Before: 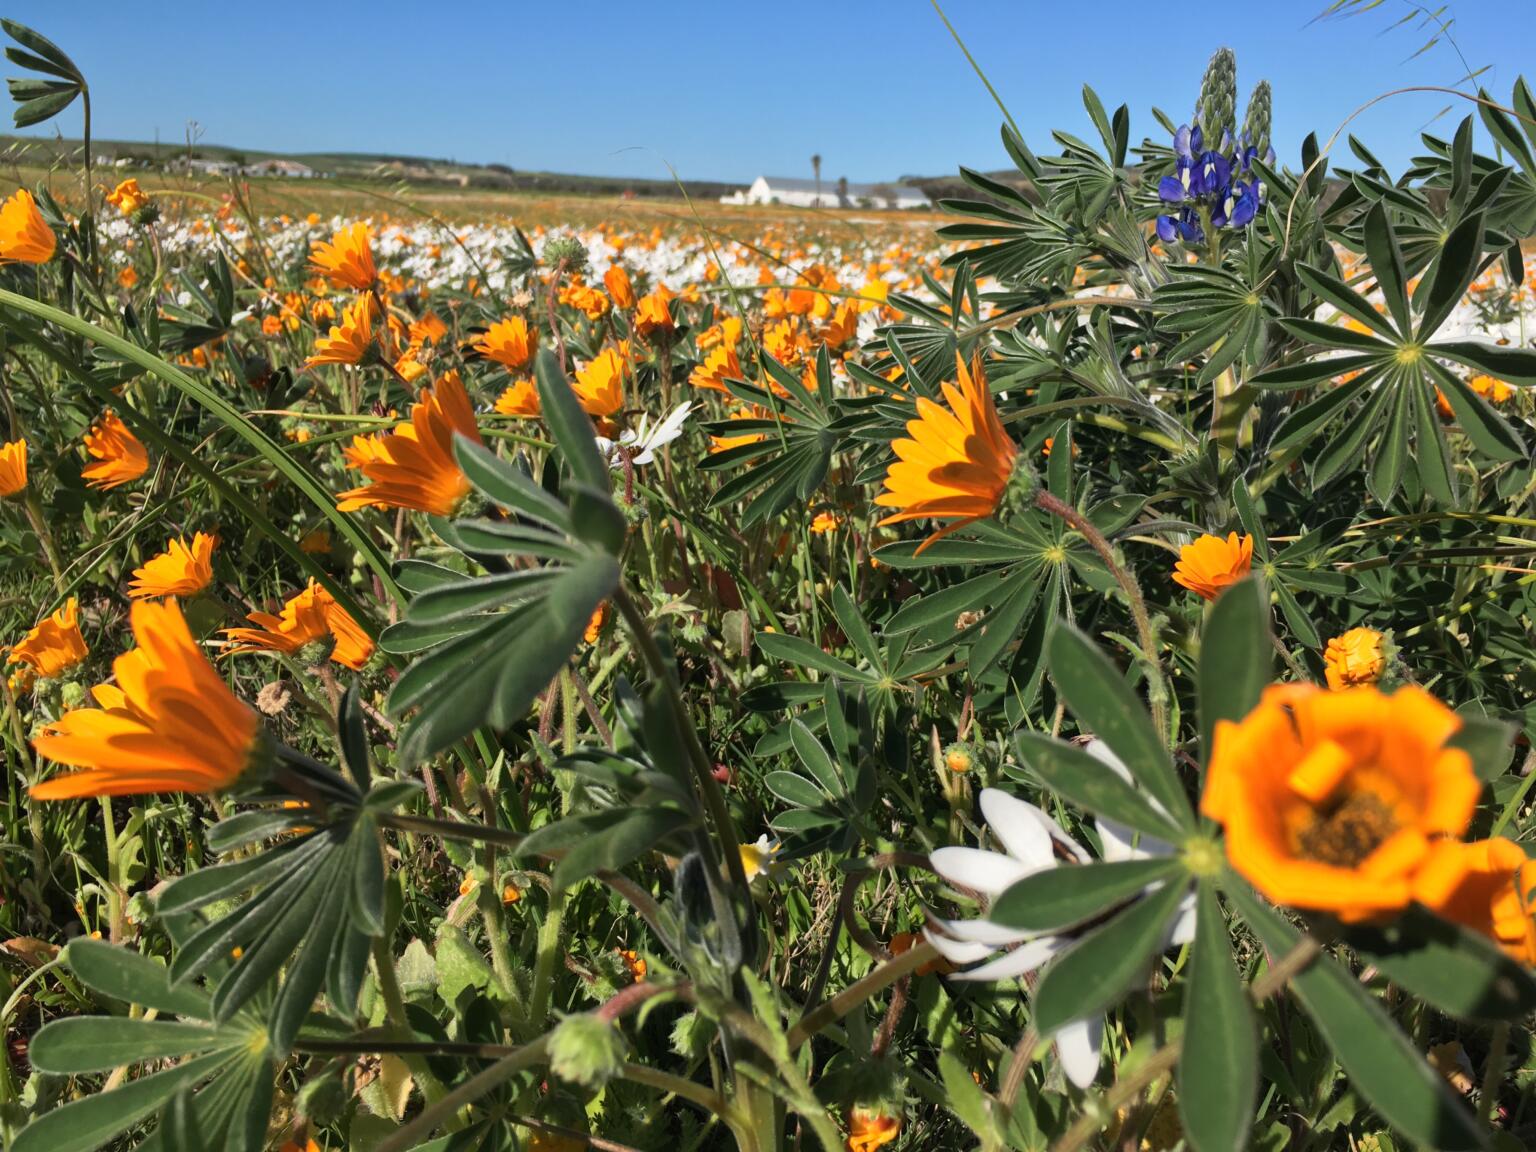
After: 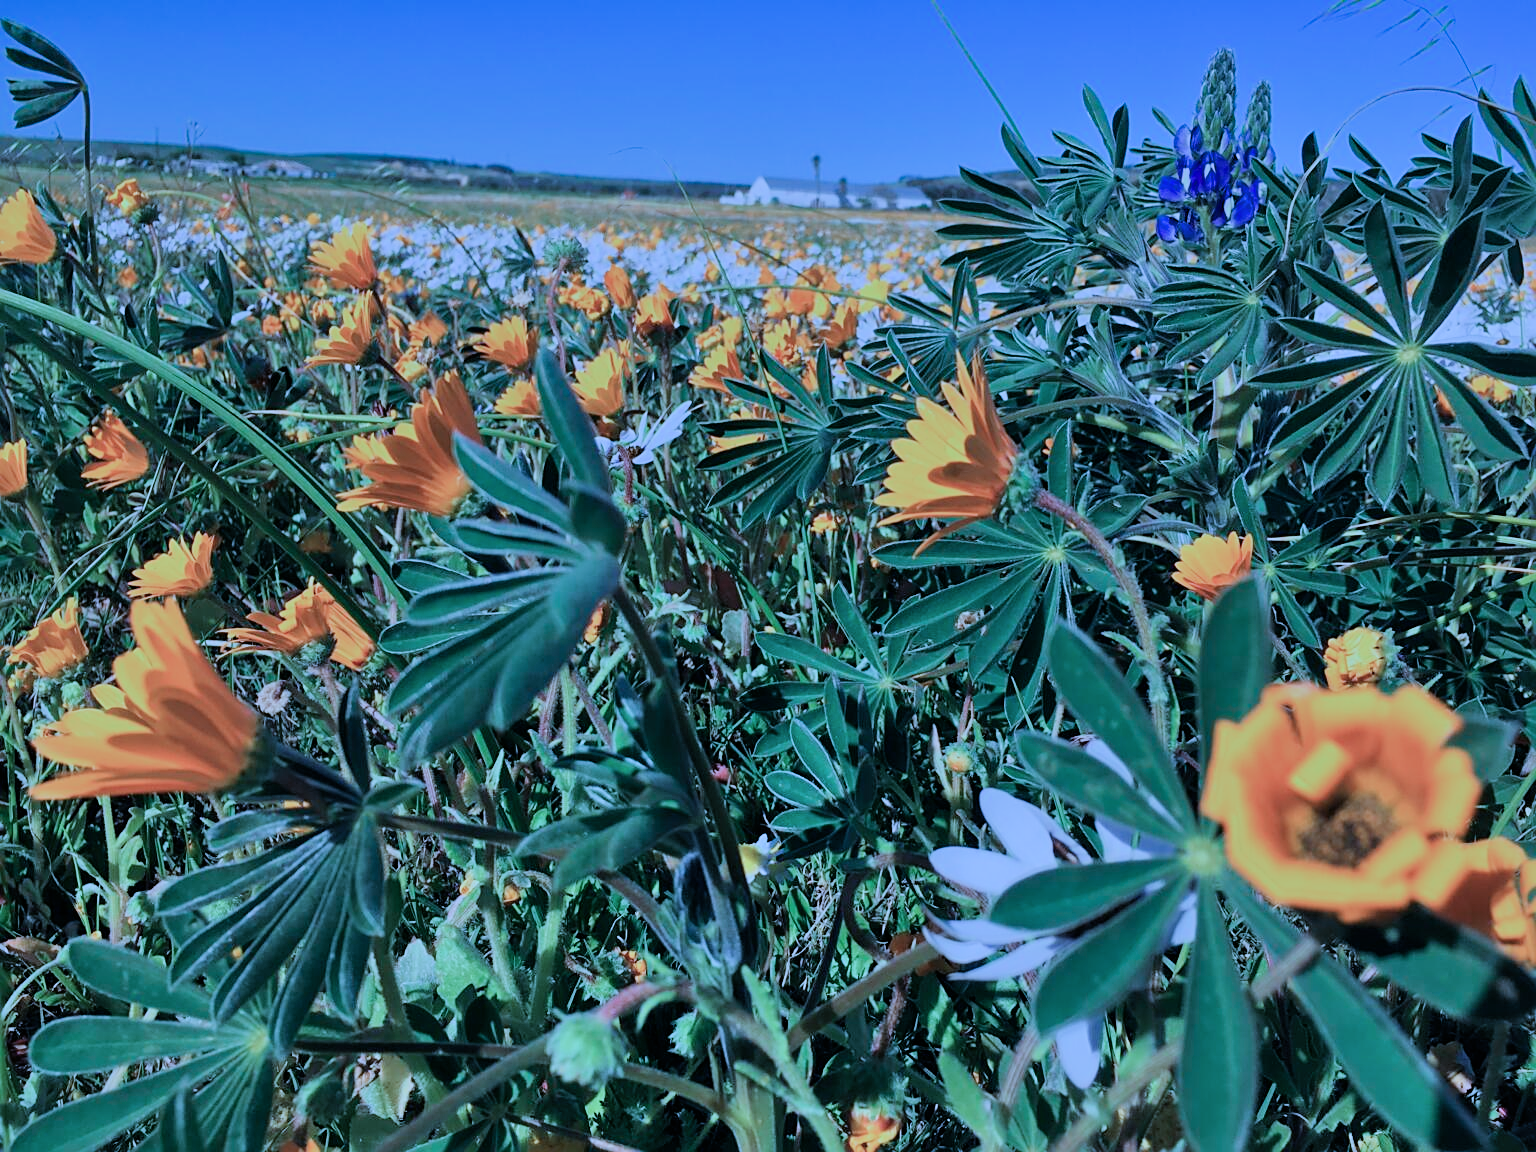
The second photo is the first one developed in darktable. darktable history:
filmic rgb: black relative exposure -7.65 EV, white relative exposure 4.56 EV, hardness 3.61
sharpen: on, module defaults
shadows and highlights: highlights color adjustment 0%, low approximation 0.01, soften with gaussian
color calibration: illuminant as shot in camera, x 0.462, y 0.419, temperature 2651.64 K
